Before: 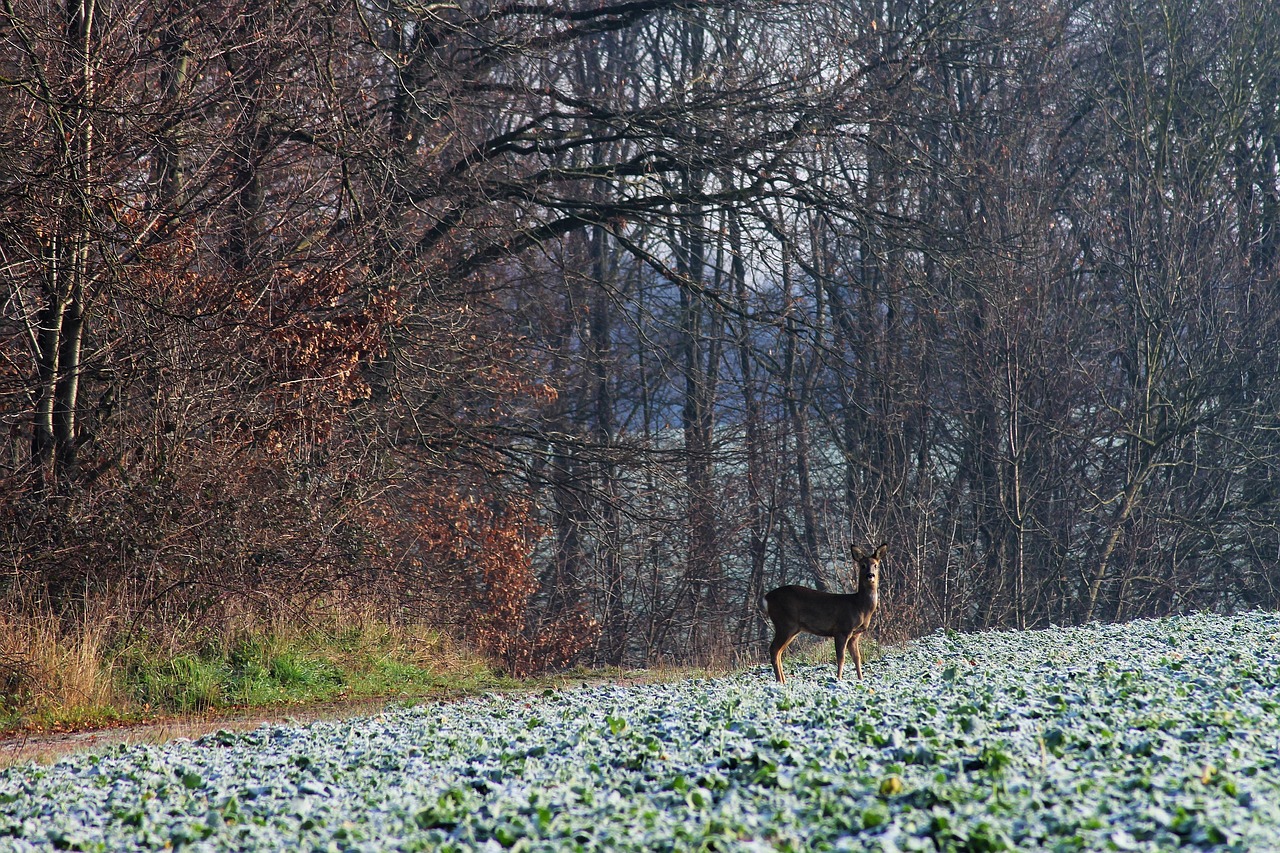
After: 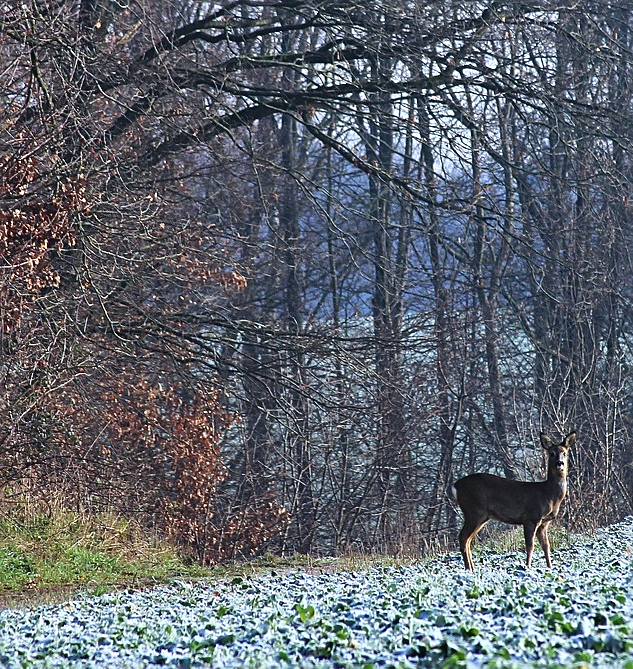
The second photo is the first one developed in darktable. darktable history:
contrast brightness saturation: contrast -0.08, brightness -0.04, saturation -0.11
sharpen: on, module defaults
crop and rotate: angle 0.02°, left 24.353%, top 13.219%, right 26.156%, bottom 8.224%
exposure: exposure 0.4 EV, compensate highlight preservation false
white balance: red 0.924, blue 1.095
shadows and highlights: shadows 49, highlights -41, soften with gaussian
